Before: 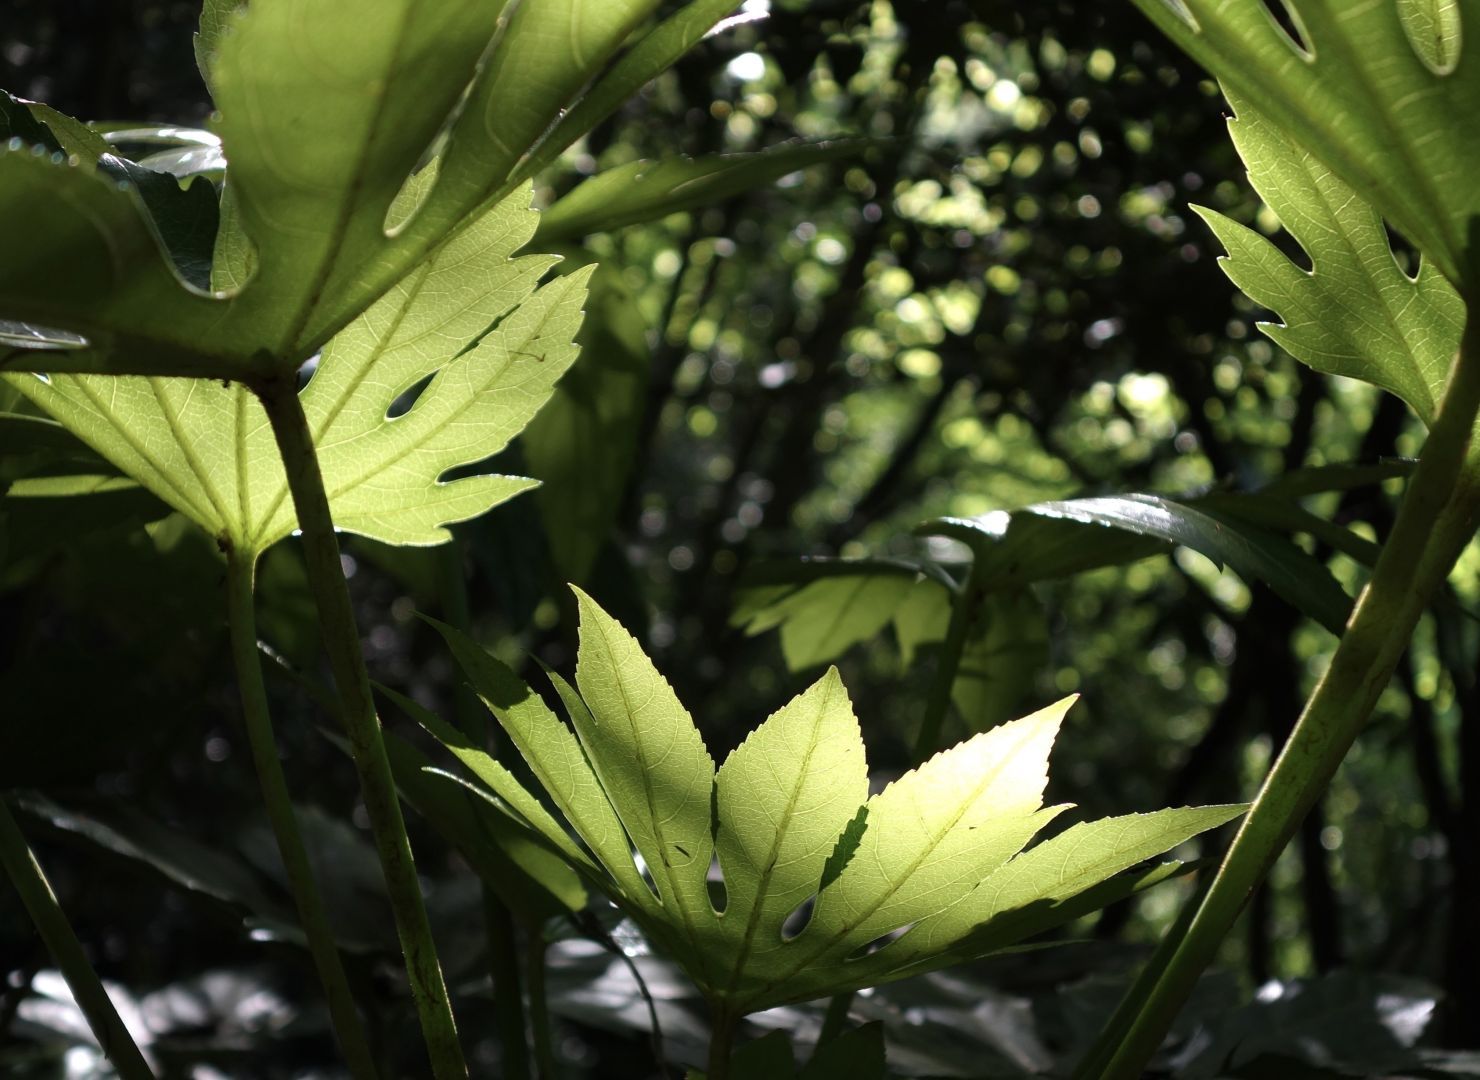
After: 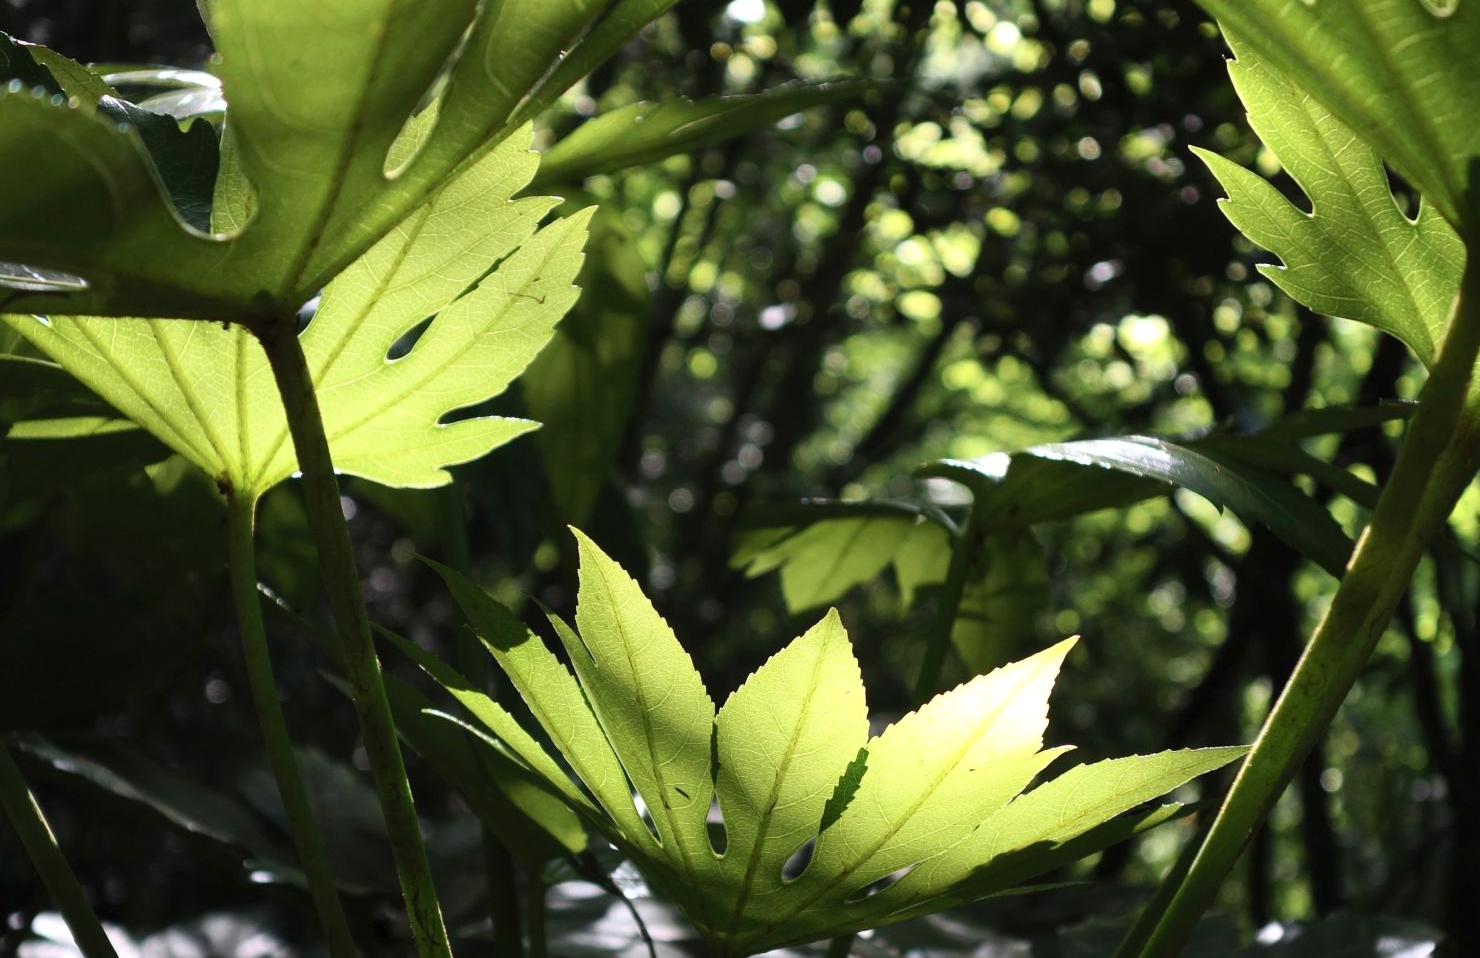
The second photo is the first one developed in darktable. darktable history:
crop and rotate: top 5.474%, bottom 5.803%
contrast brightness saturation: contrast 0.201, brightness 0.169, saturation 0.216
